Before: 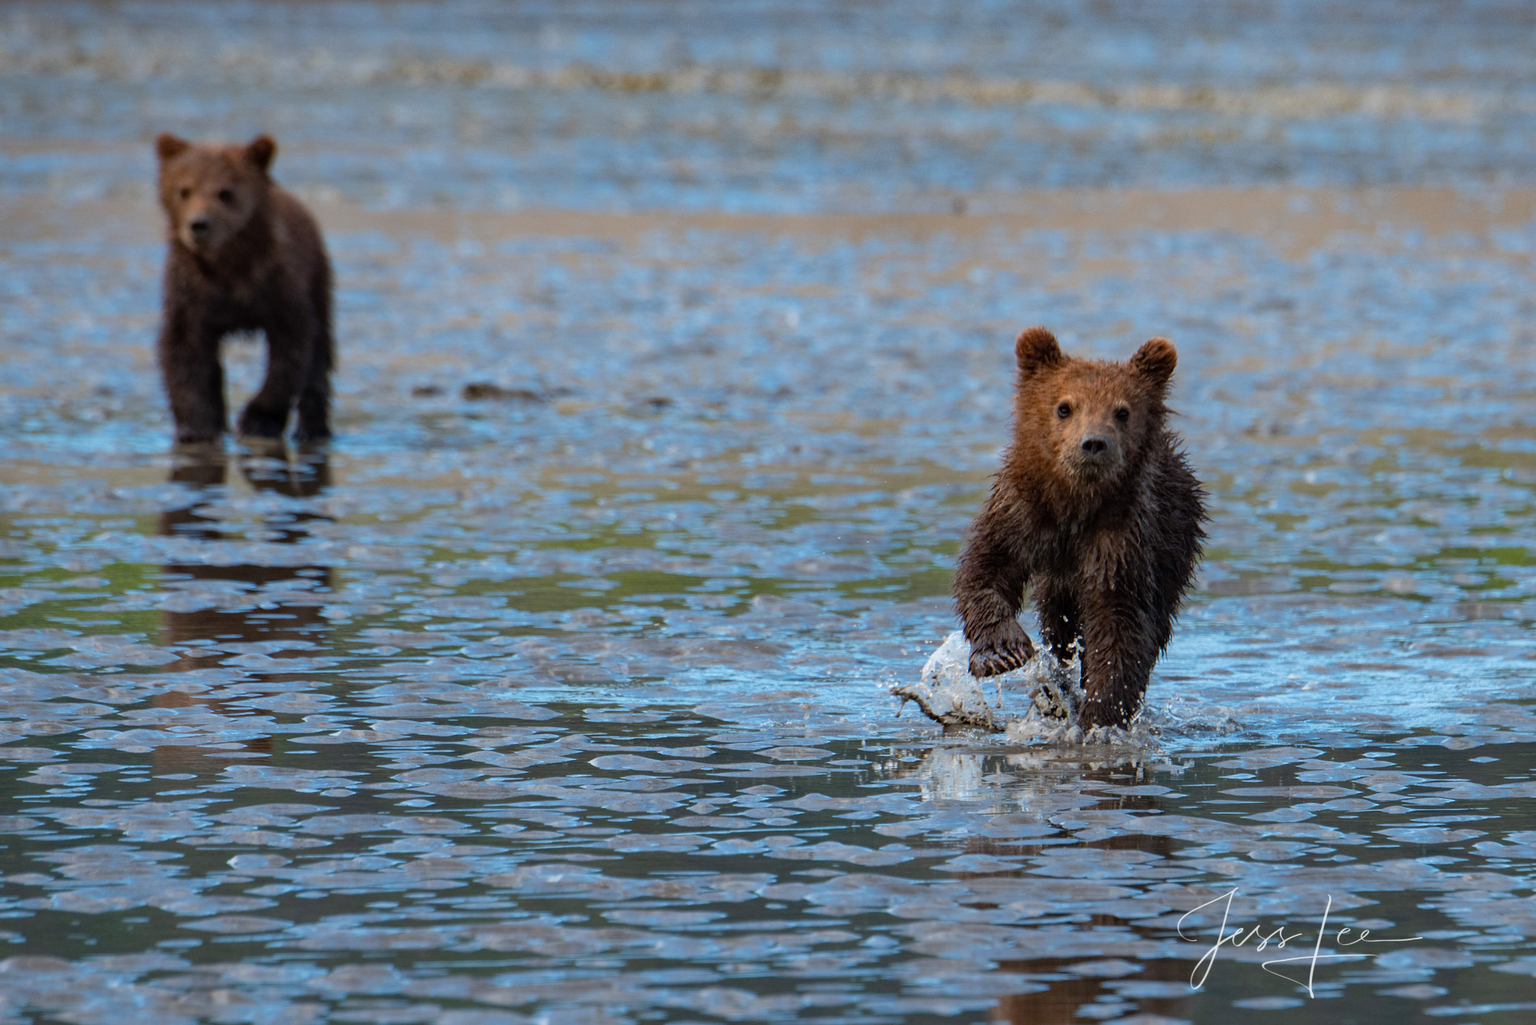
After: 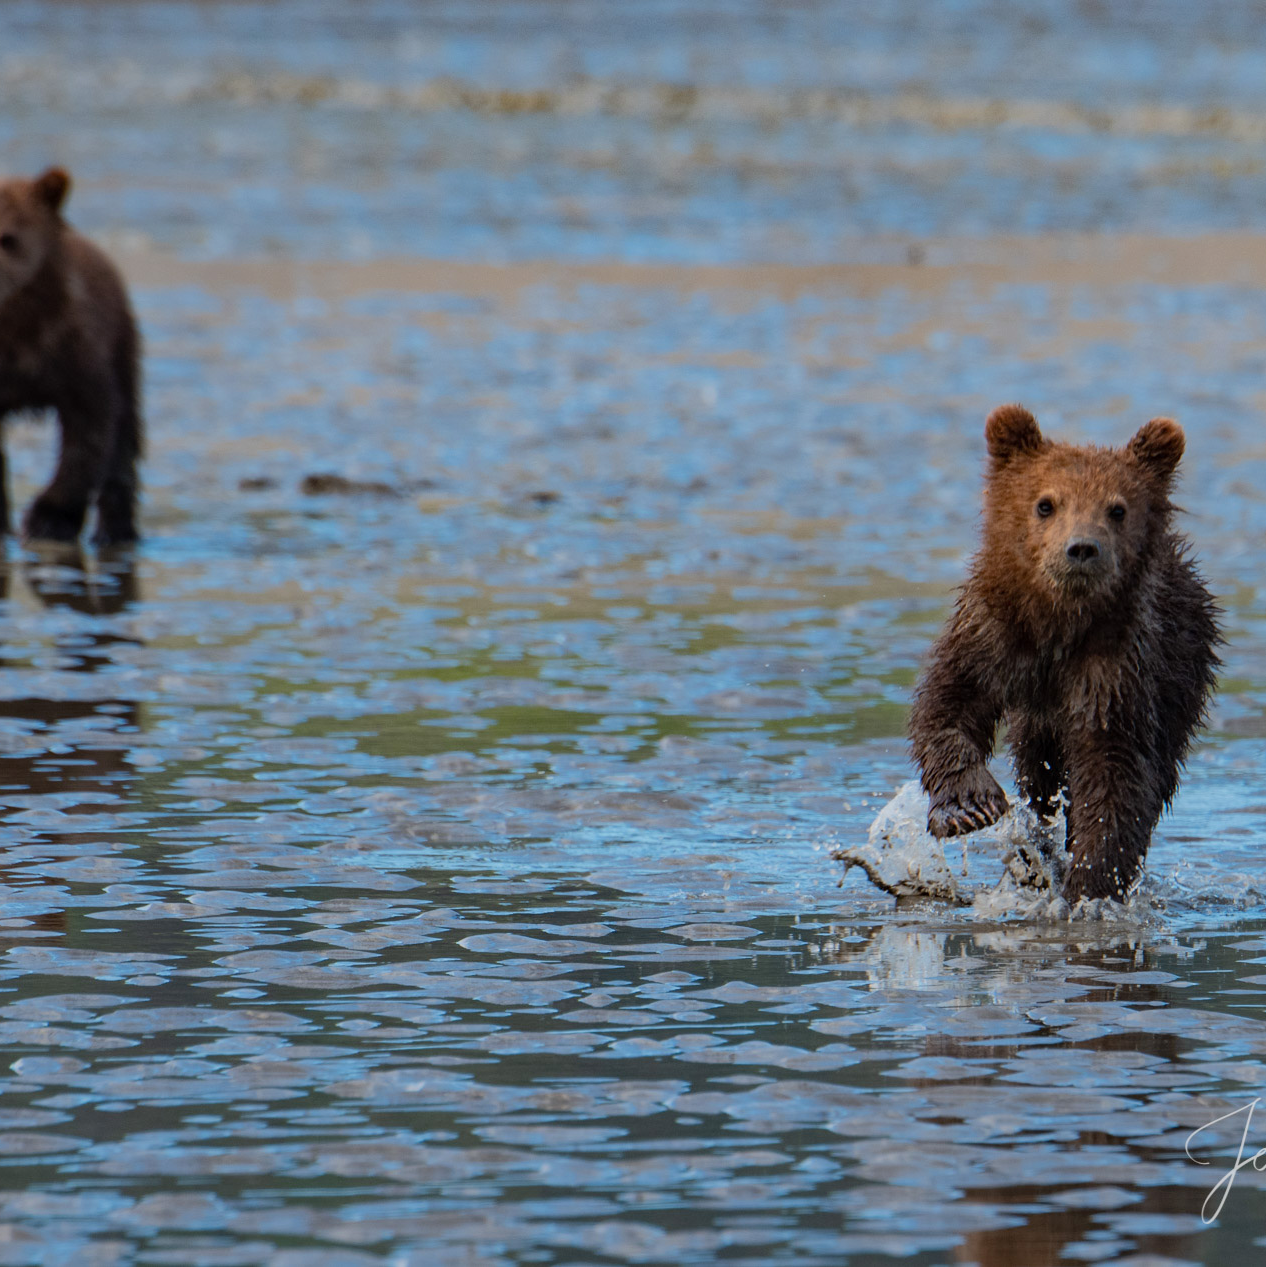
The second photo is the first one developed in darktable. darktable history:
tone equalizer: -8 EV -0.002 EV, -7 EV 0.004 EV, -6 EV -0.045 EV, -5 EV 0.012 EV, -4 EV -0.024 EV, -3 EV 0.027 EV, -2 EV -0.083 EV, -1 EV -0.308 EV, +0 EV -0.609 EV, edges refinement/feathering 500, mask exposure compensation -1.25 EV, preserve details no
crop and rotate: left 14.33%, right 19.027%
